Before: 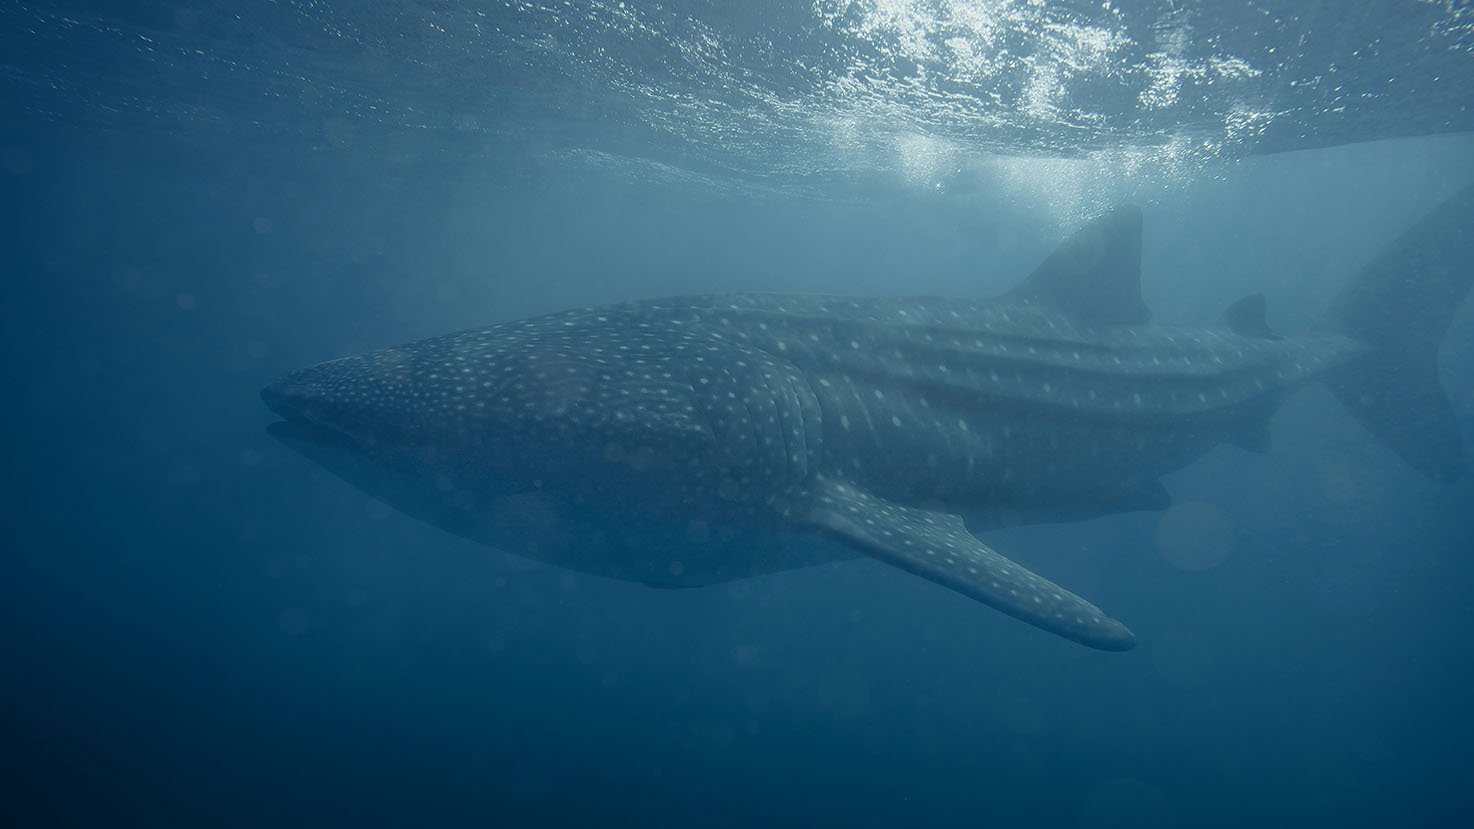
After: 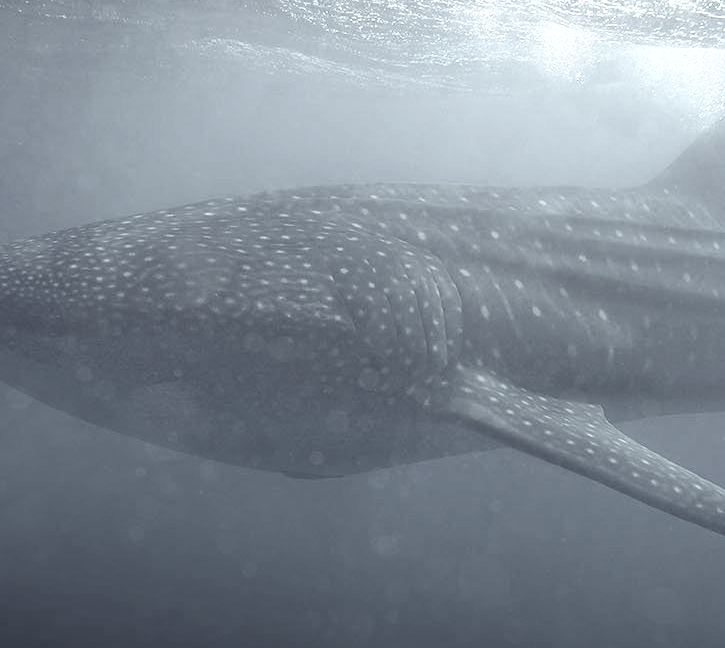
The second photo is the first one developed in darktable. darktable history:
color zones: curves: ch0 [(0.25, 0.667) (0.758, 0.368)]; ch1 [(0.215, 0.245) (0.761, 0.373)]; ch2 [(0.247, 0.554) (0.761, 0.436)], mix 40.02%
crop and rotate: angle 0.022°, left 24.453%, top 13.257%, right 26.286%, bottom 8.523%
contrast brightness saturation: contrast 0.196, brightness 0.164, saturation 0.217
